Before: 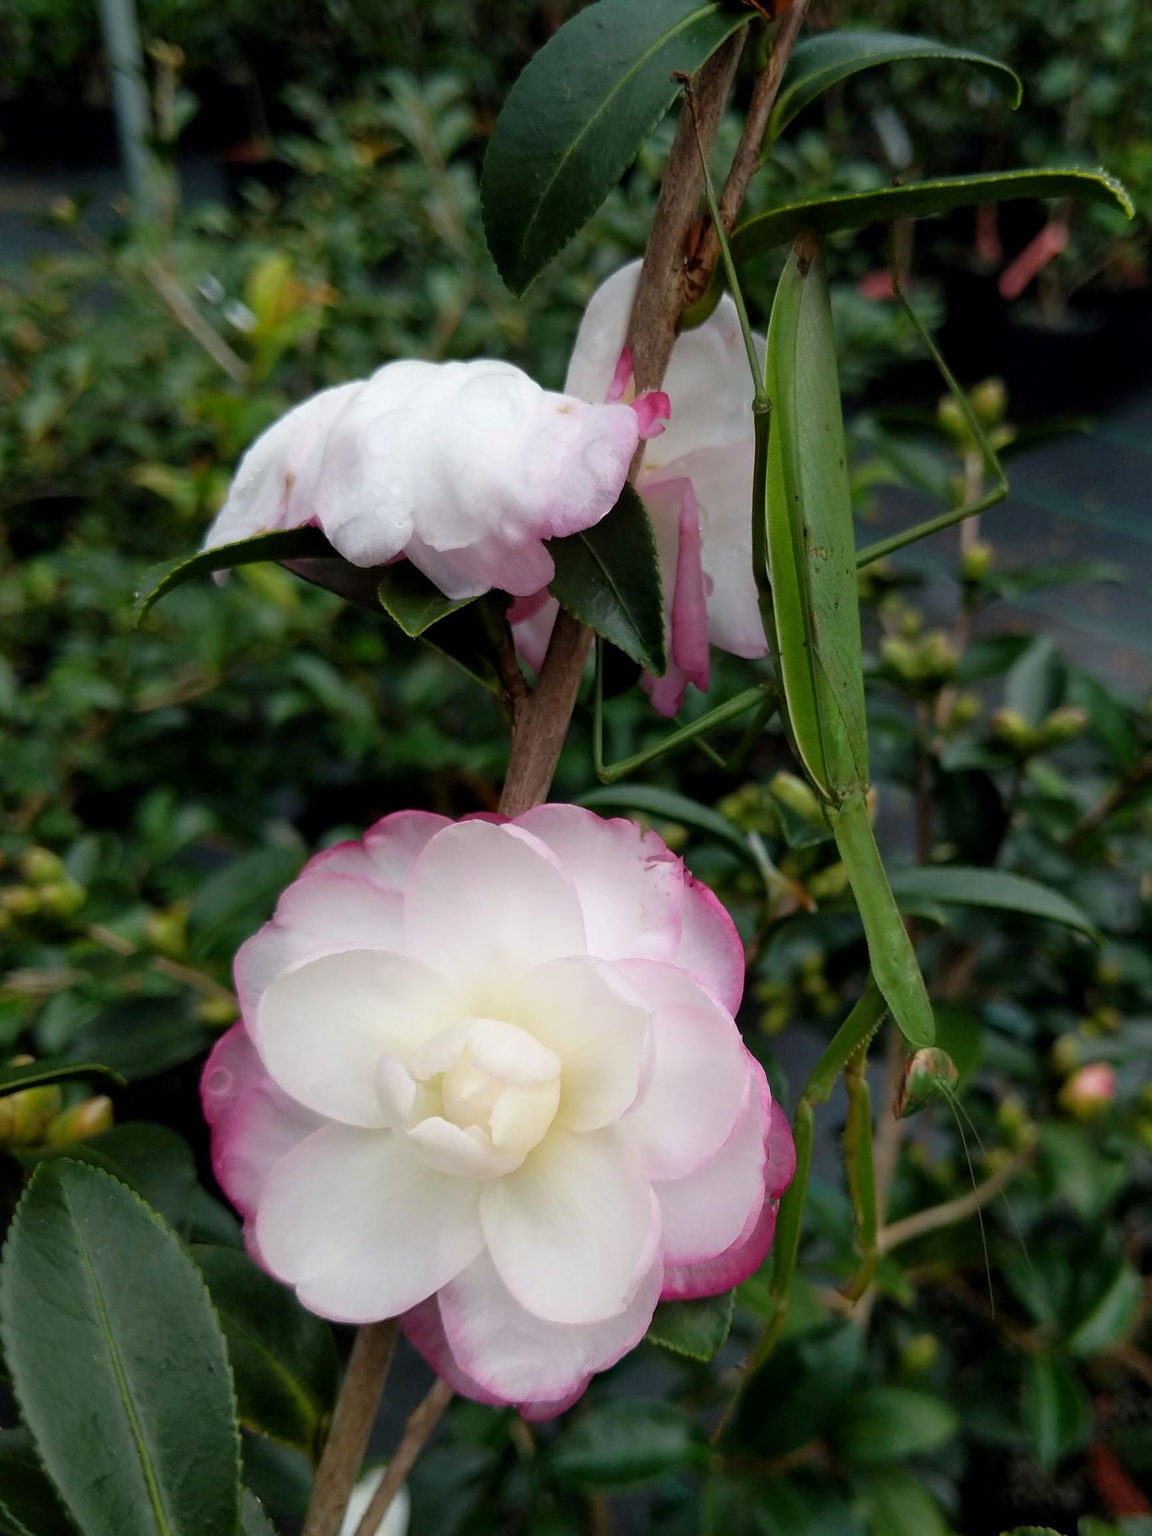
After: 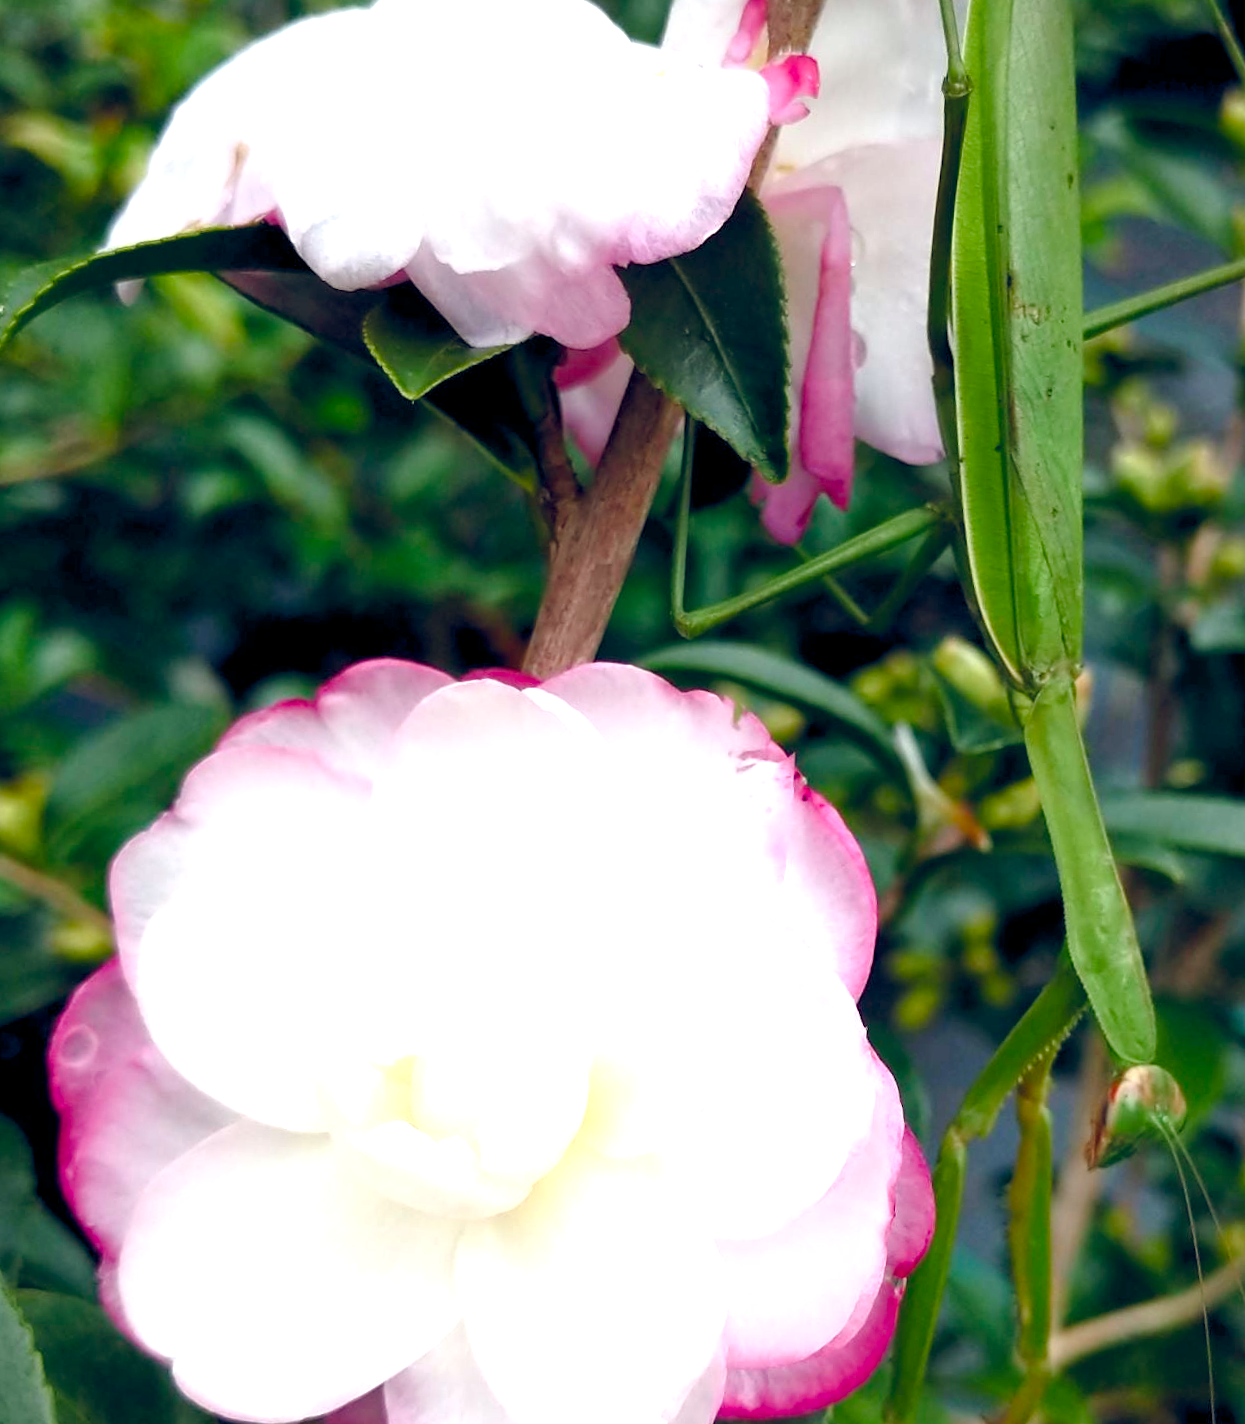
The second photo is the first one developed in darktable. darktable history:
color balance rgb: global offset › chroma 0.159%, global offset › hue 253.28°, linear chroma grading › global chroma -0.662%, perceptual saturation grading › global saturation 0.763%, perceptual saturation grading › highlights -18.045%, perceptual saturation grading › mid-tones 33.261%, perceptual saturation grading › shadows 50.354%
crop and rotate: angle -3.69°, left 9.789%, top 21.307%, right 12.268%, bottom 11.825%
exposure: black level correction 0, exposure 1.199 EV, compensate highlight preservation false
tone equalizer: mask exposure compensation -0.487 EV
